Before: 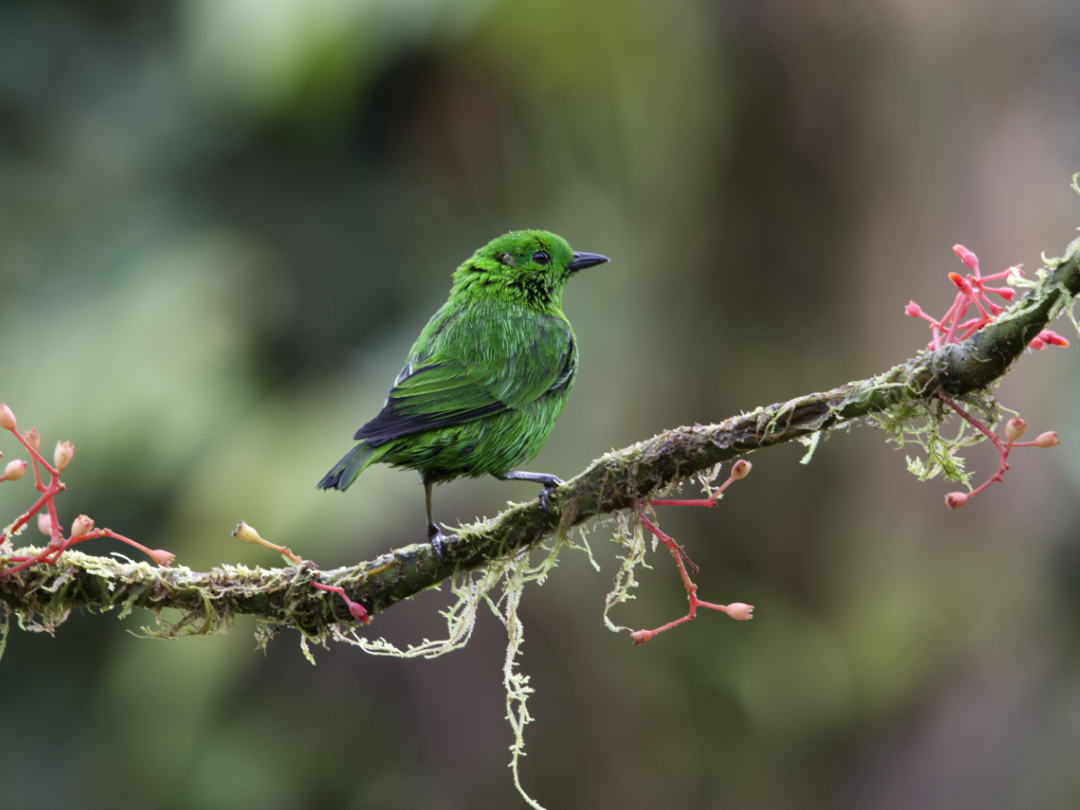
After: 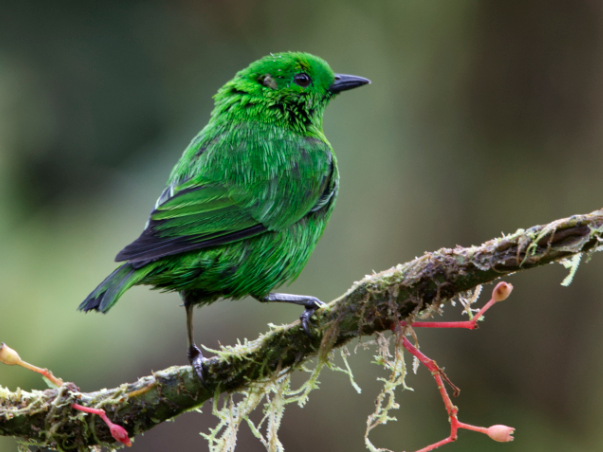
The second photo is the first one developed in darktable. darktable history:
color balance rgb: linear chroma grading › shadows -3%, linear chroma grading › highlights -4%
crop and rotate: left 22.13%, top 22.054%, right 22.026%, bottom 22.102%
